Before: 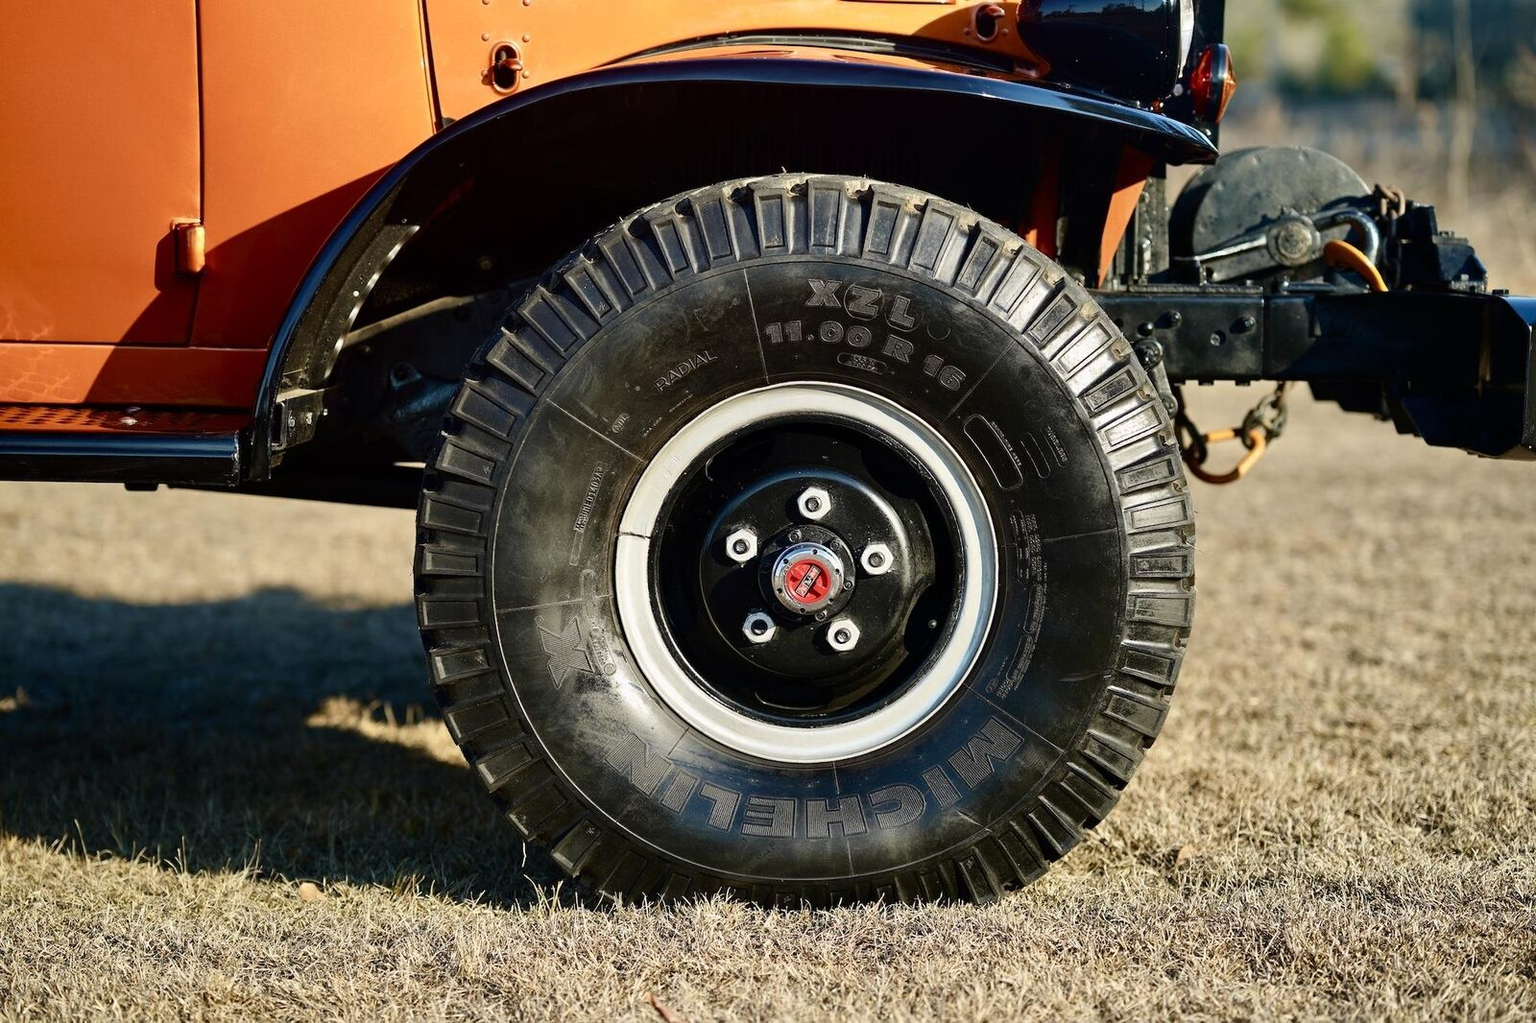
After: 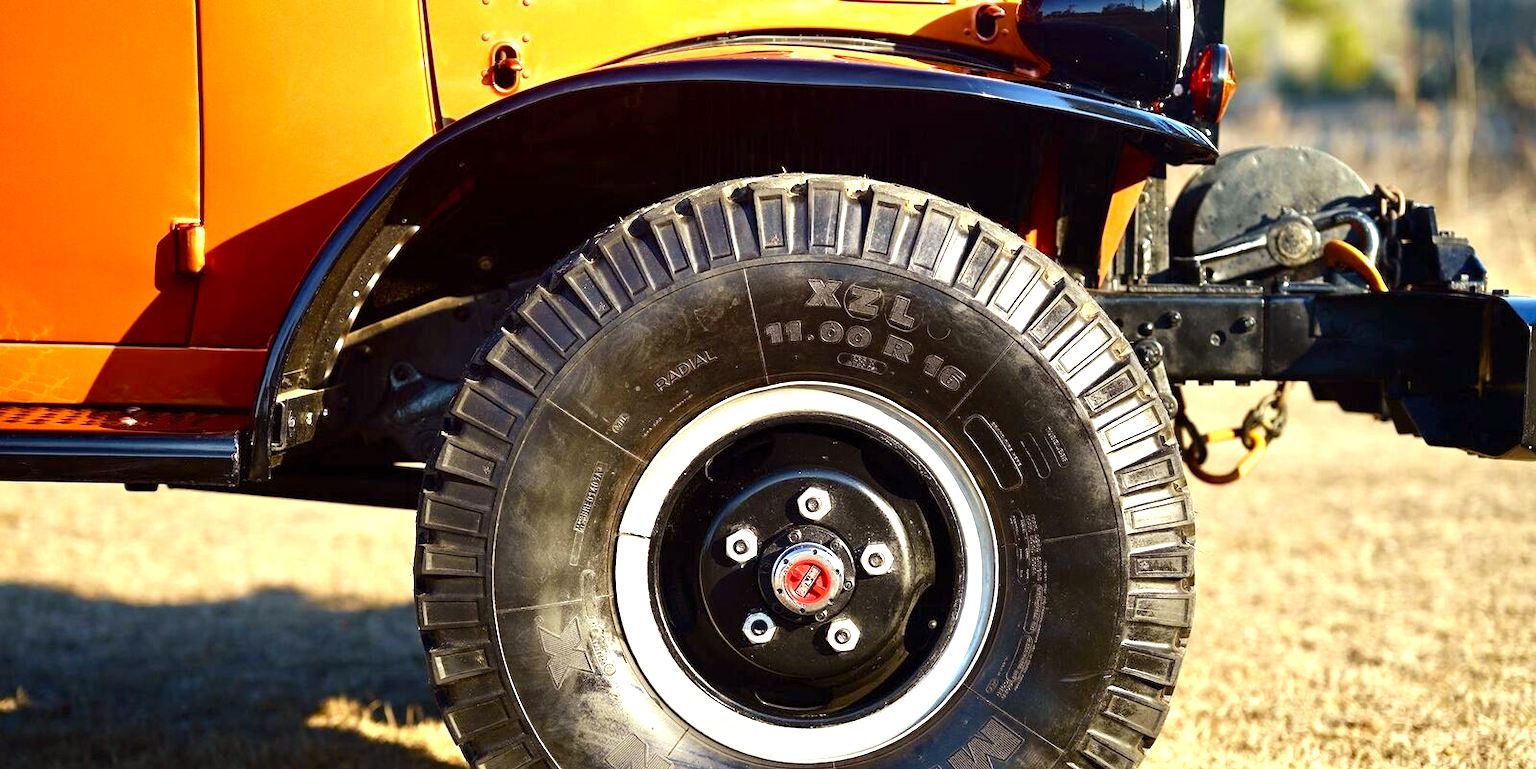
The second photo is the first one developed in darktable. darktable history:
crop: bottom 24.716%
color balance rgb: shadows lift › chroma 2.025%, shadows lift › hue 220.95°, power › chroma 1.549%, power › hue 27.84°, perceptual saturation grading › global saturation 19.89%
exposure: exposure 1 EV, compensate highlight preservation false
